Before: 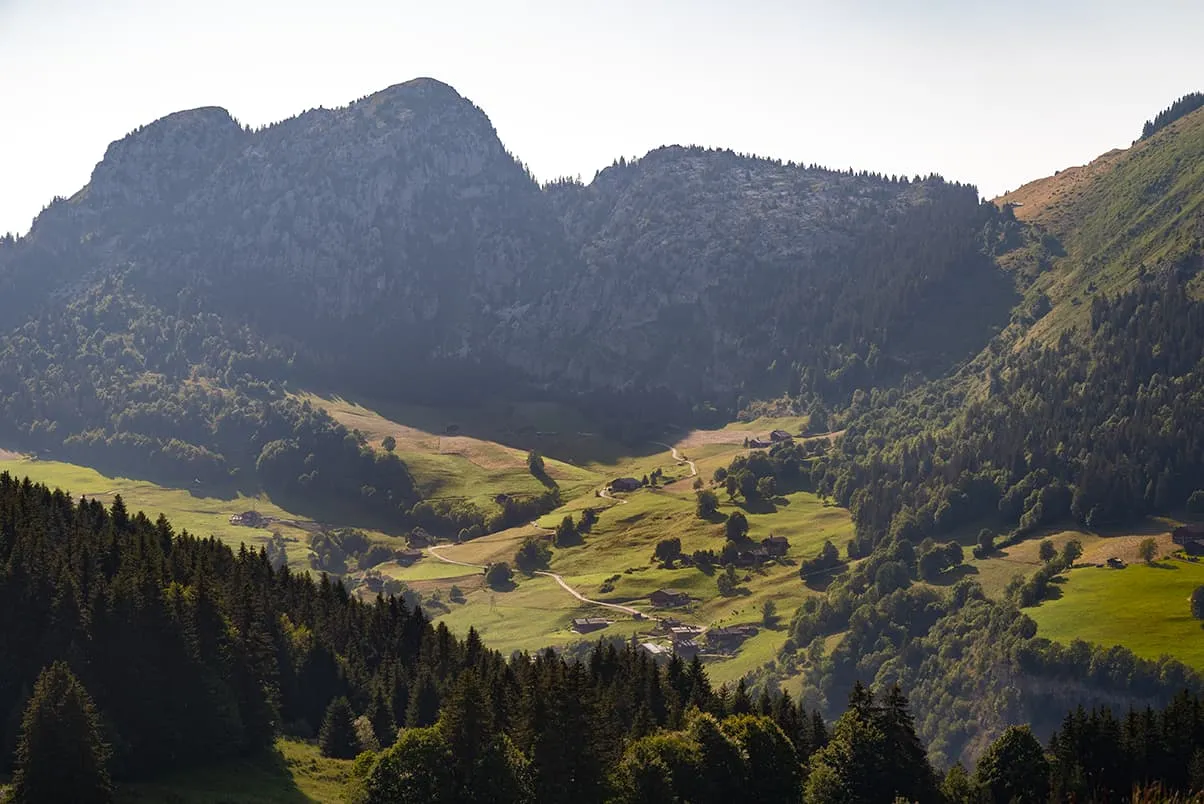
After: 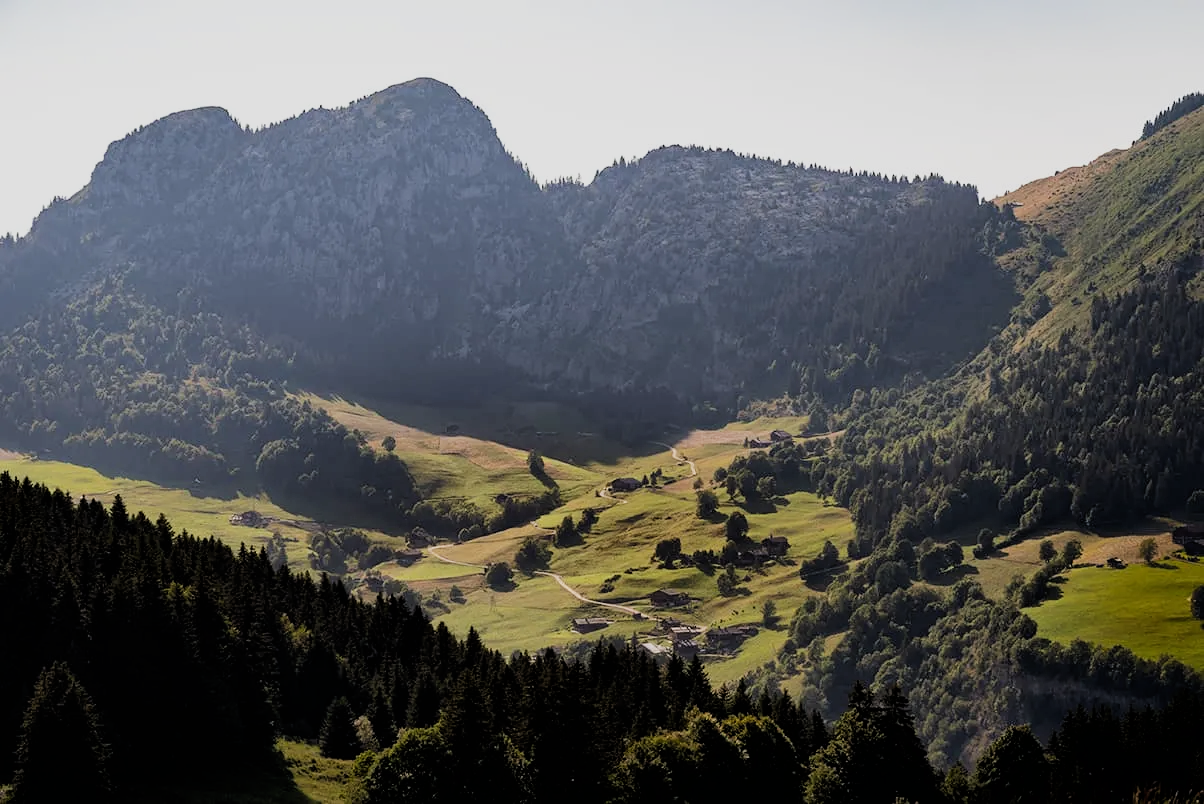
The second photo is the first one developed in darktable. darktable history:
filmic rgb: black relative exposure -5.14 EV, white relative exposure 4 EV, hardness 2.9, contrast 1.191, highlights saturation mix -28.85%
